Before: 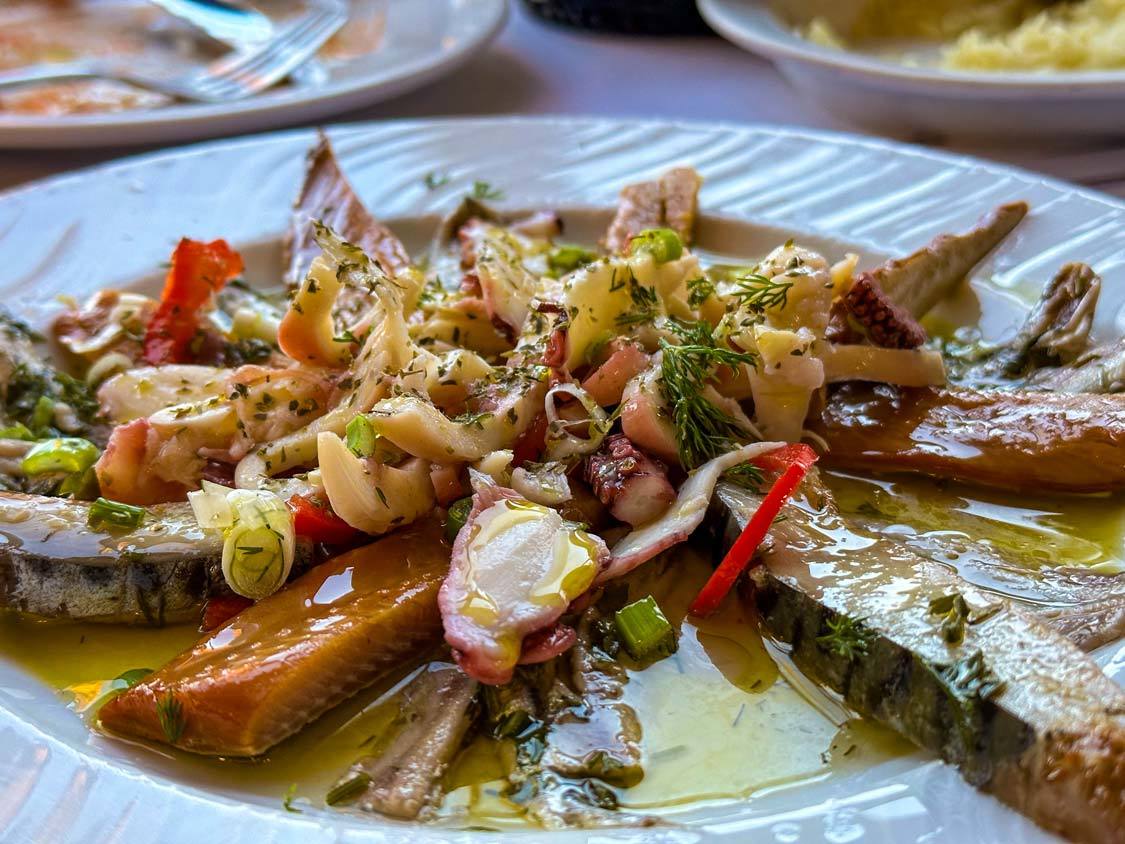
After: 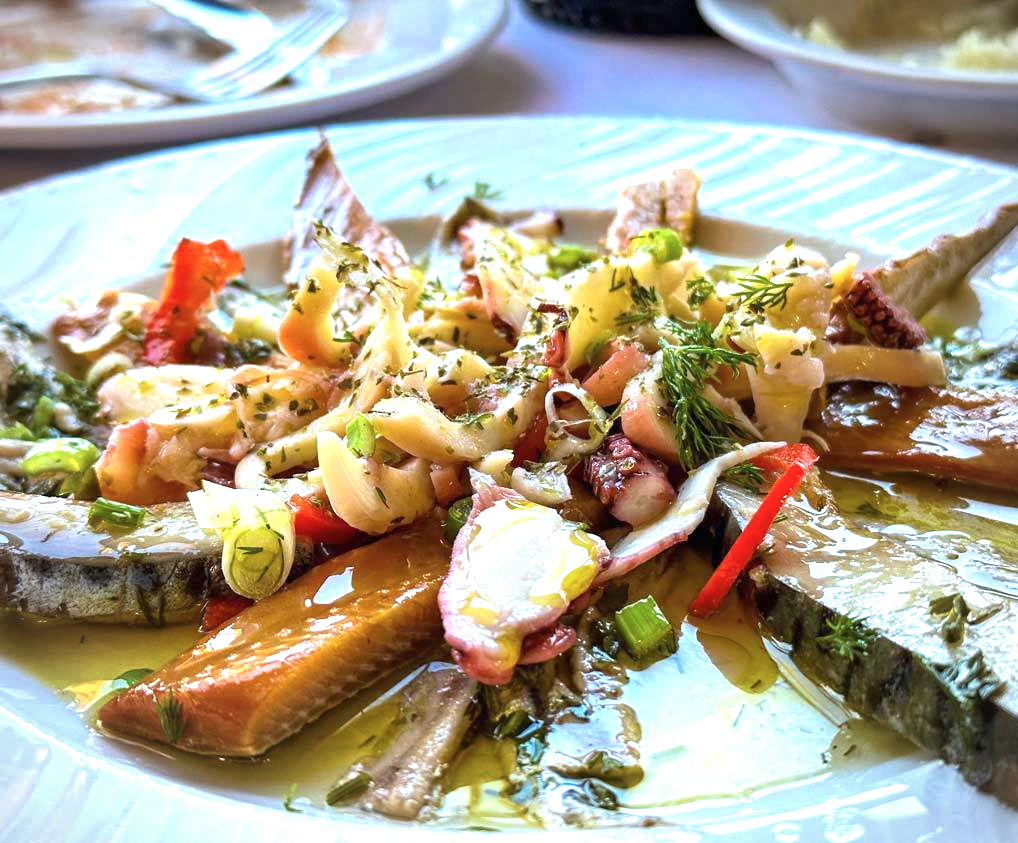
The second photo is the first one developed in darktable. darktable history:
crop: right 9.51%, bottom 0.032%
color calibration: illuminant F (fluorescent), F source F9 (Cool White Deluxe 4150 K) – high CRI, x 0.374, y 0.373, temperature 4156.85 K
vignetting: fall-off radius 69.11%, brightness -0.535, saturation -0.512, automatic ratio true, unbound false
exposure: black level correction 0, exposure 1.124 EV, compensate highlight preservation false
